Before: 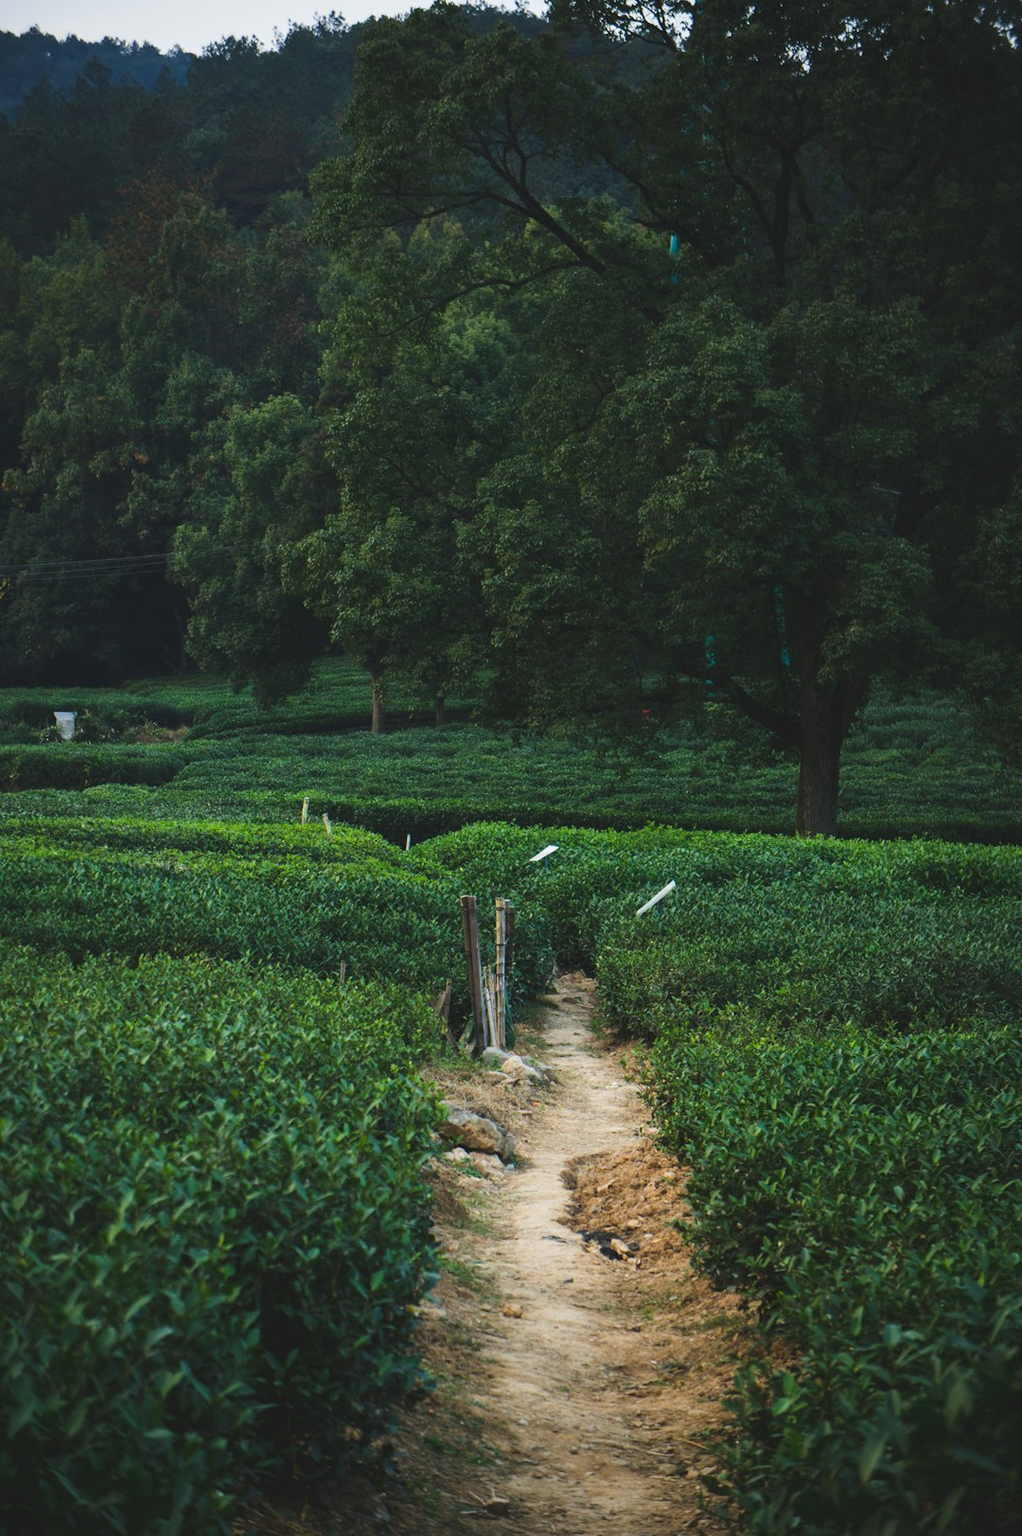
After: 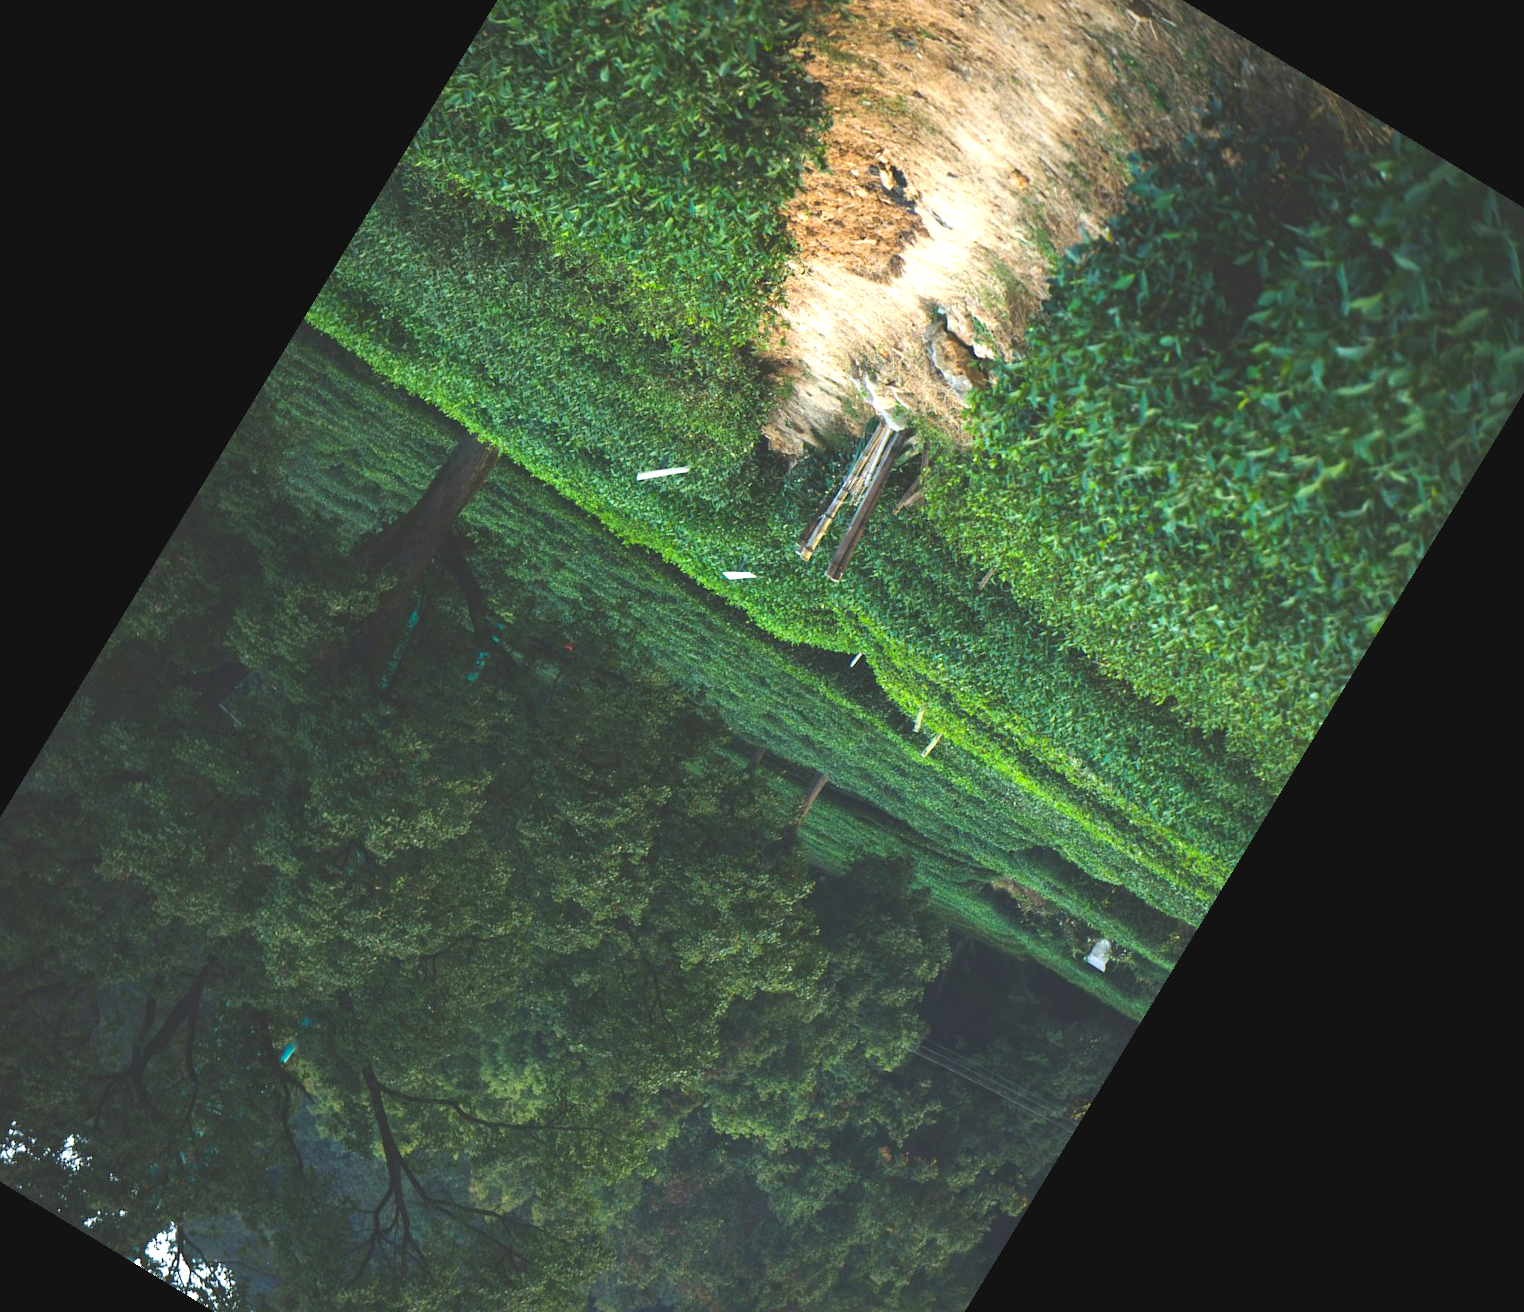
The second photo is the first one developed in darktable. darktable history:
exposure: black level correction 0, exposure 1.2 EV, compensate highlight preservation false
contrast brightness saturation: contrast -0.11
crop and rotate: angle 148.68°, left 9.111%, top 15.603%, right 4.588%, bottom 17.041%
